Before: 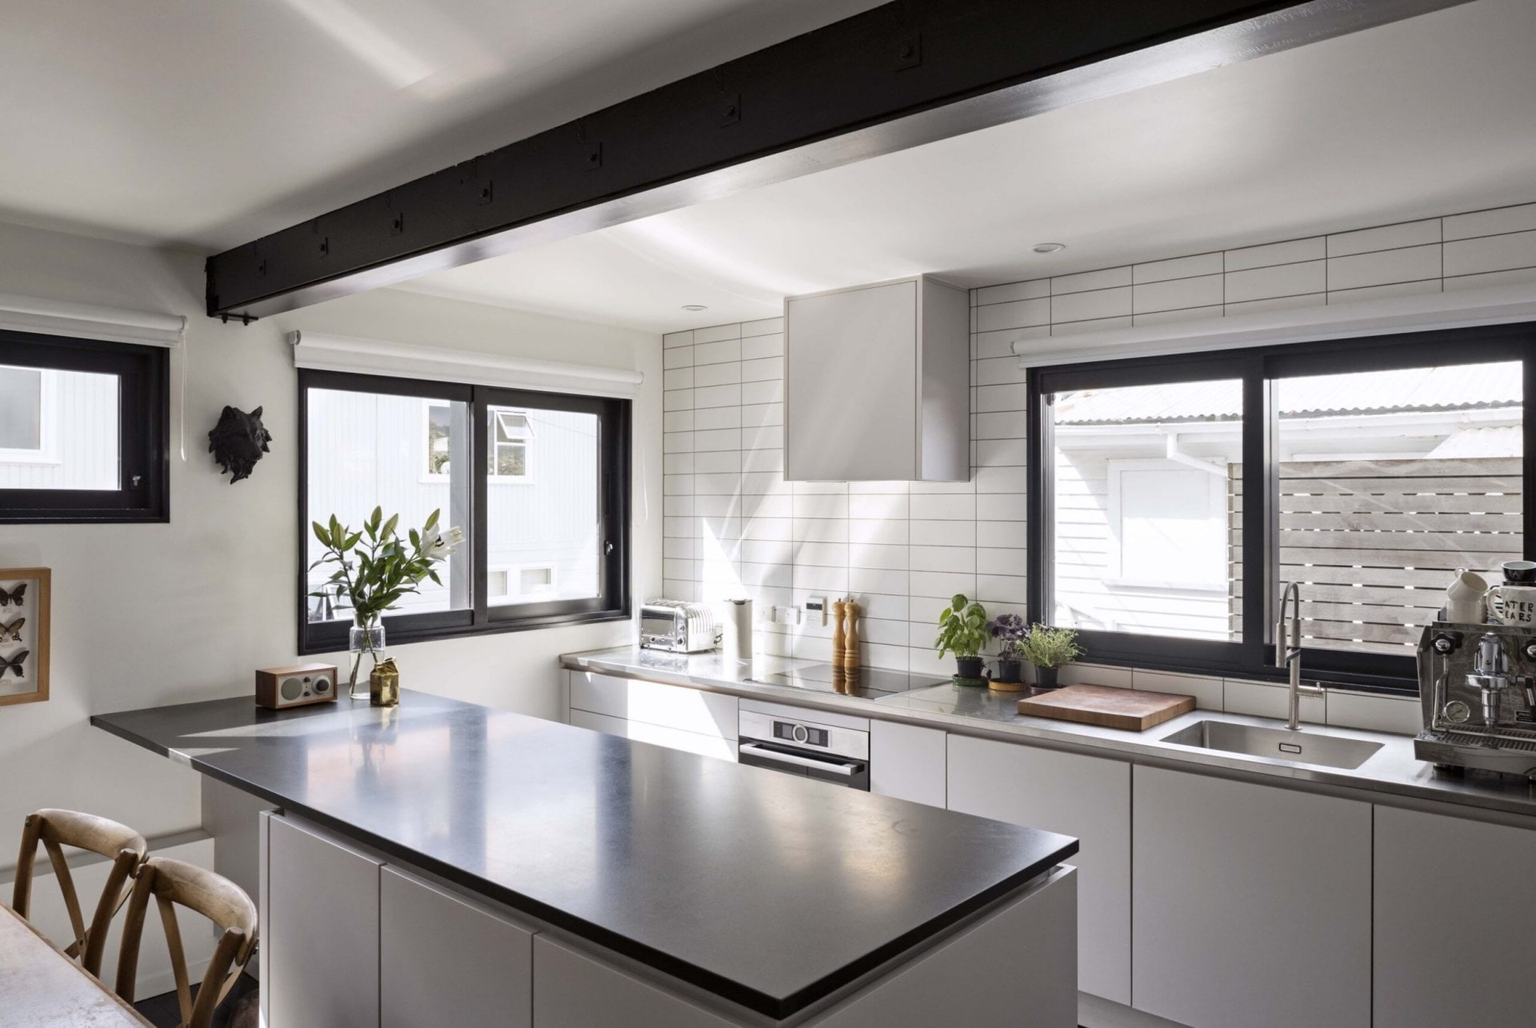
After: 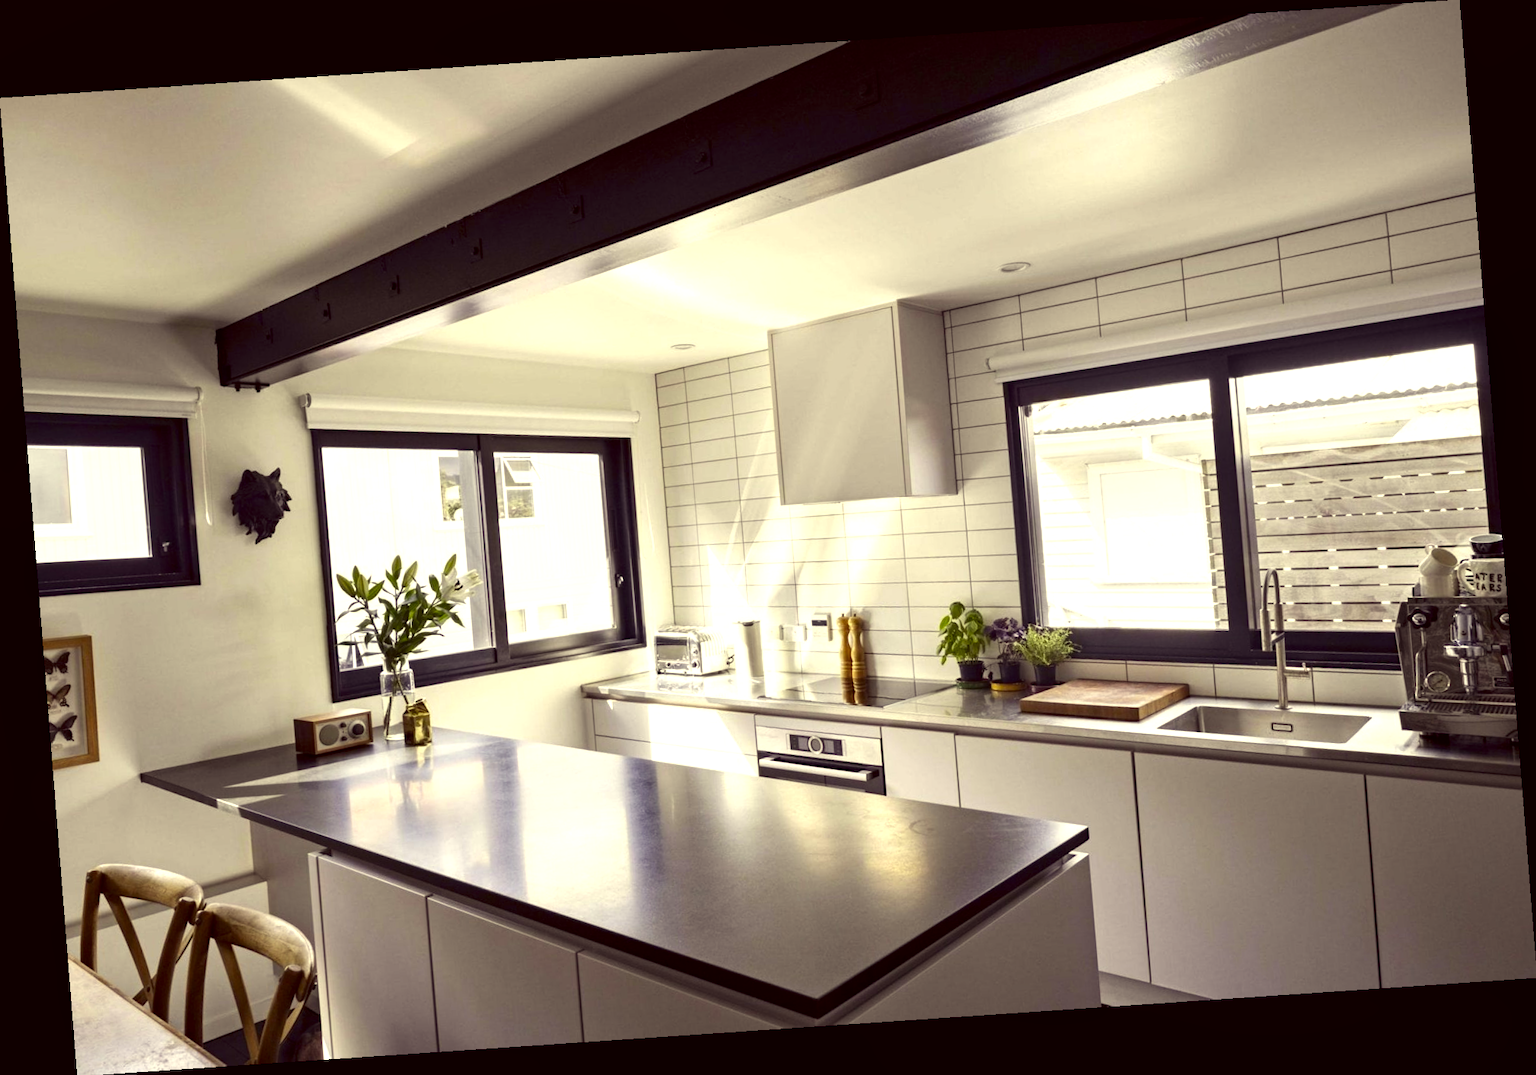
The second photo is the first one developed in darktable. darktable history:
contrast brightness saturation: contrast 0.07, brightness -0.14, saturation 0.11
exposure: exposure 0.496 EV, compensate highlight preservation false
tone equalizer: on, module defaults
white balance: red 0.926, green 1.003, blue 1.133
rotate and perspective: rotation -4.2°, shear 0.006, automatic cropping off
color correction: highlights a* -0.482, highlights b* 40, shadows a* 9.8, shadows b* -0.161
local contrast: highlights 100%, shadows 100%, detail 120%, midtone range 0.2
